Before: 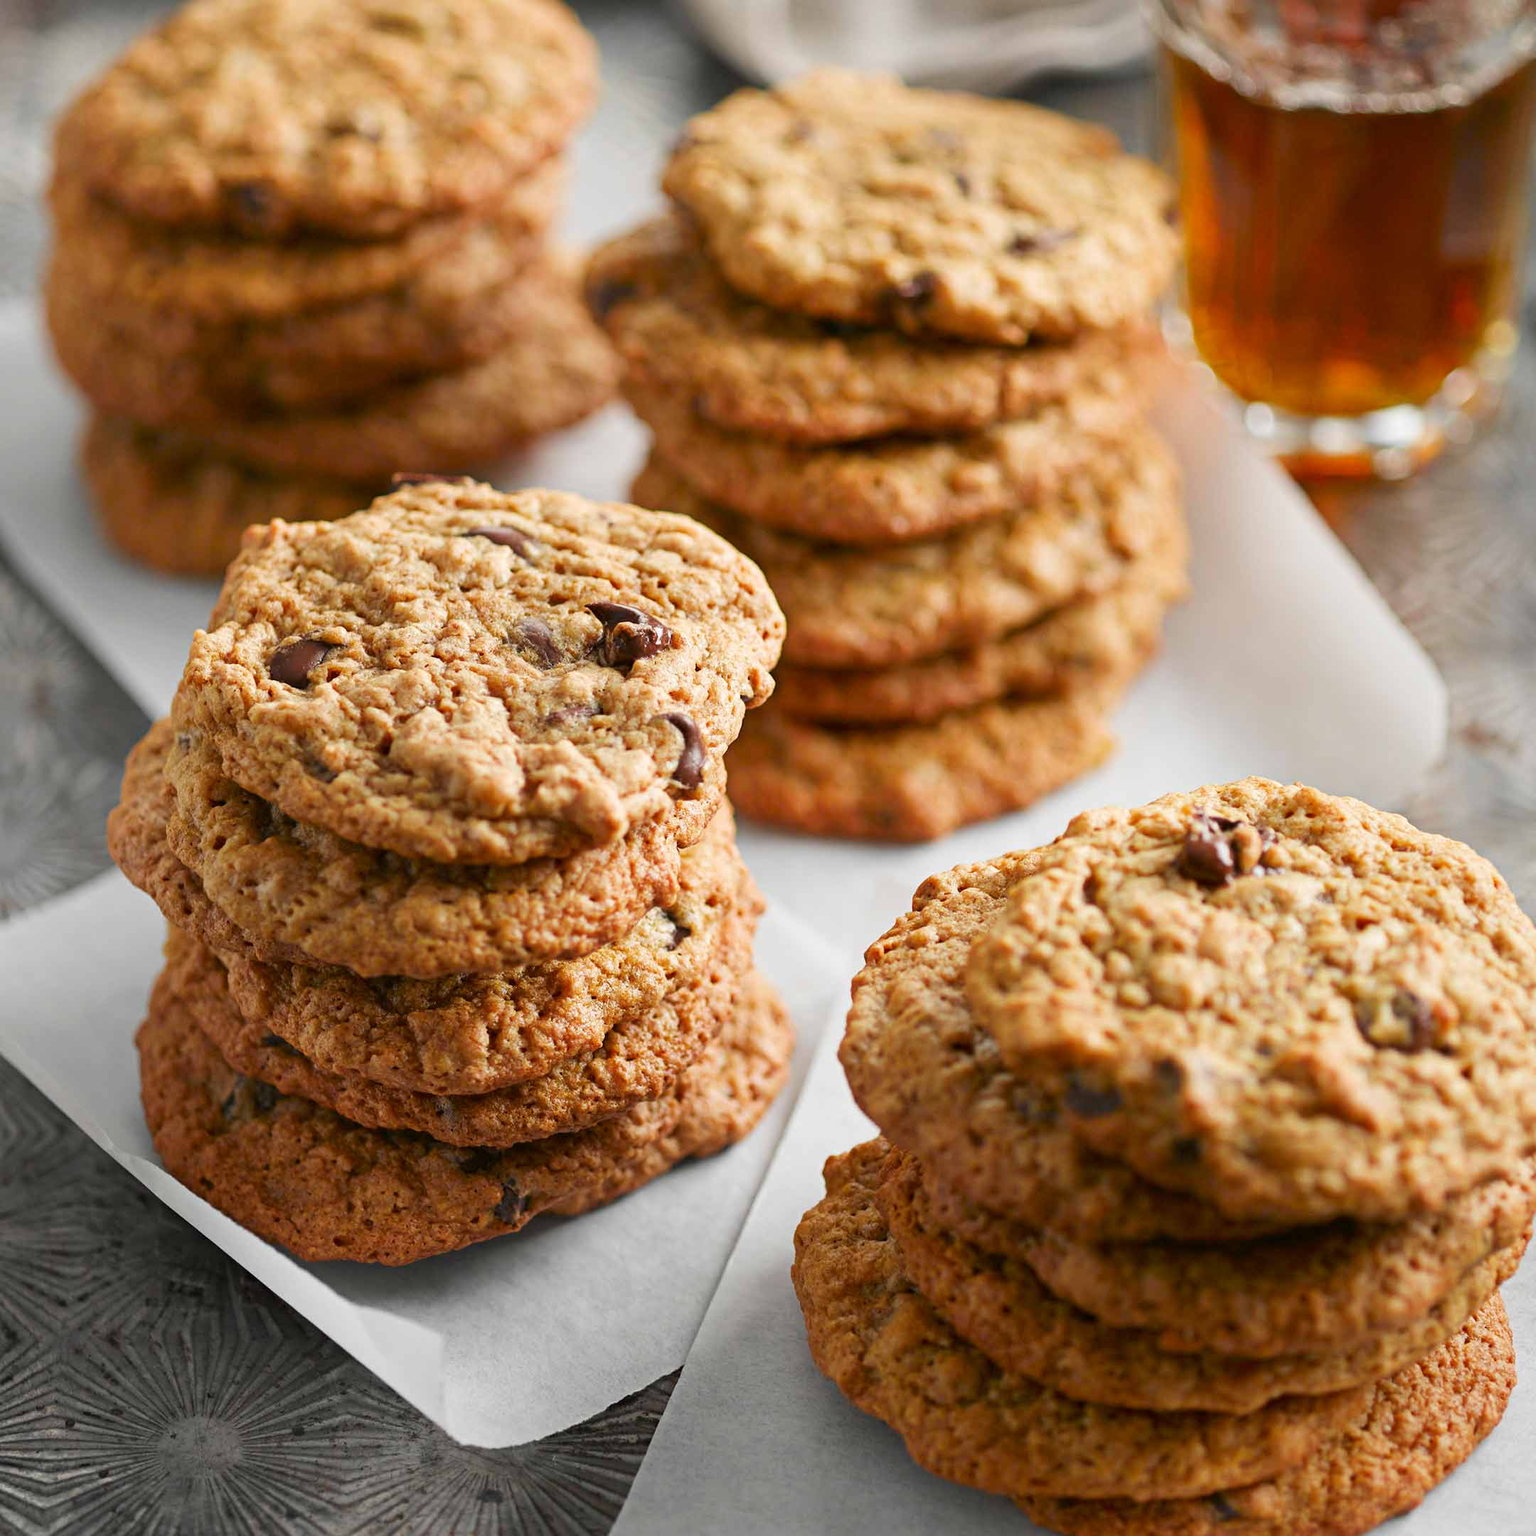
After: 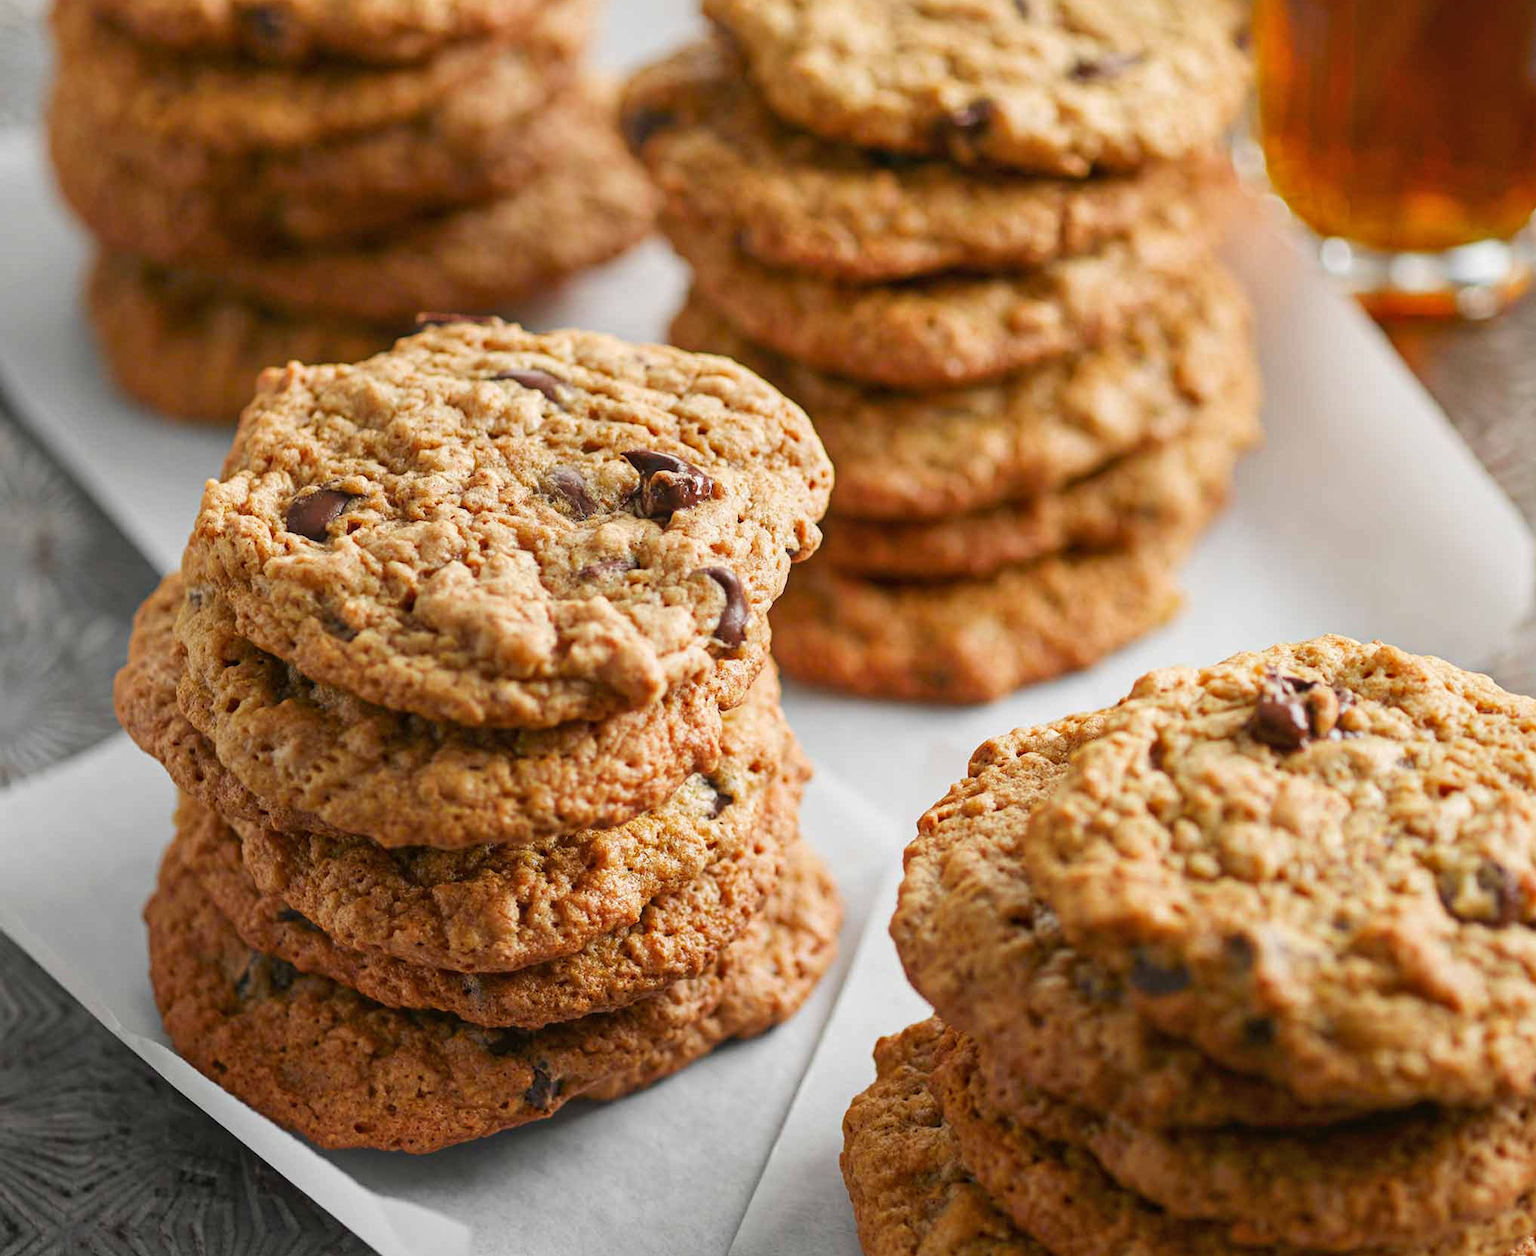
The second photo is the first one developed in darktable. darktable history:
crop and rotate: angle 0.03°, top 11.643%, right 5.651%, bottom 11.189%
local contrast: detail 110%
